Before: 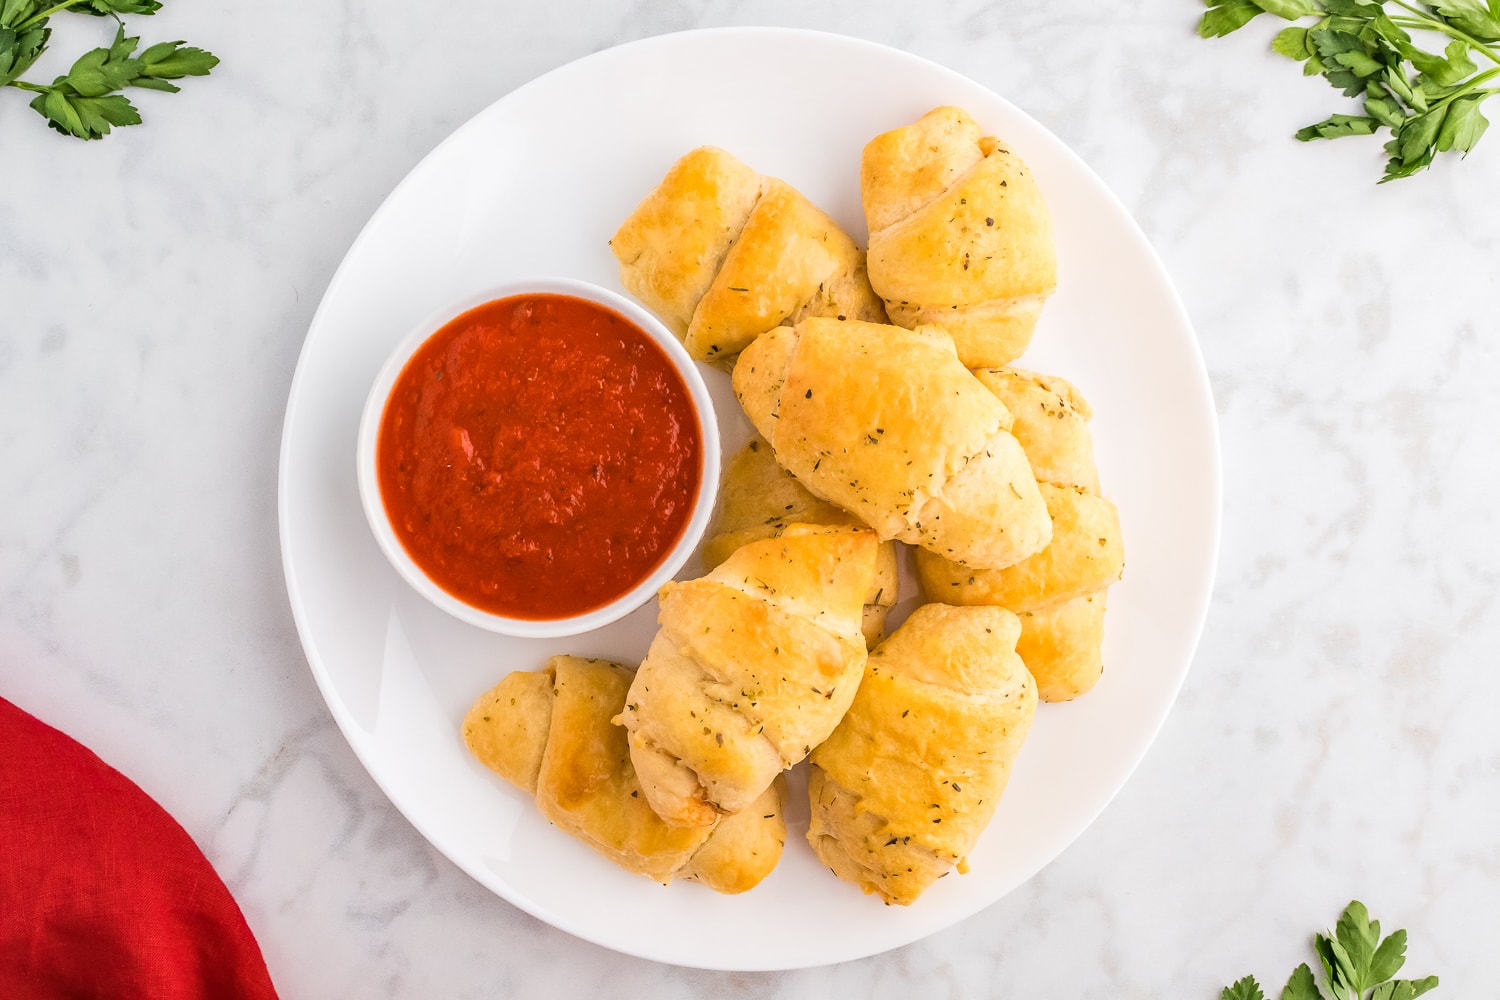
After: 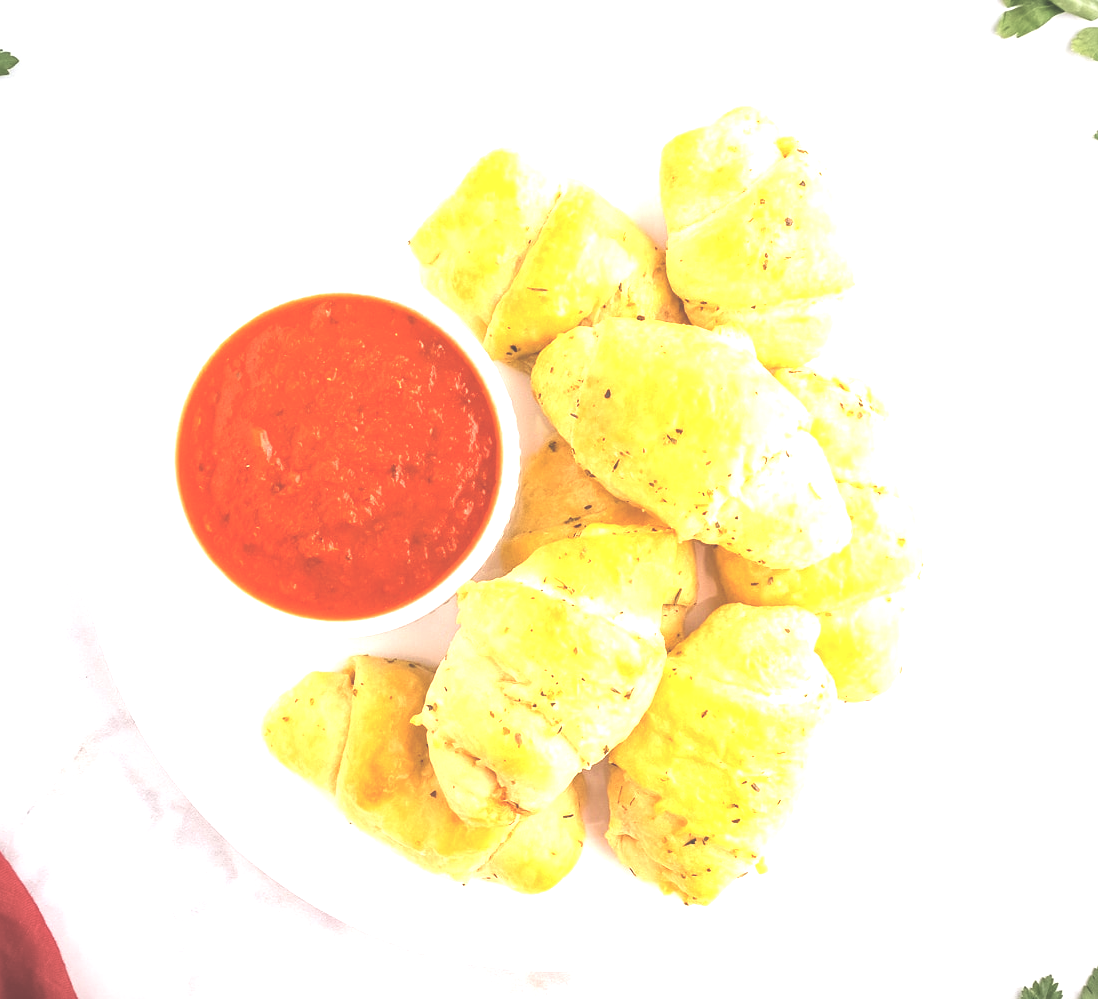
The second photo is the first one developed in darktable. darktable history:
exposure: black level correction -0.023, exposure 1.397 EV, compensate highlight preservation false
vignetting: fall-off radius 63.6%
white balance: emerald 1
crop: left 13.443%, right 13.31%
